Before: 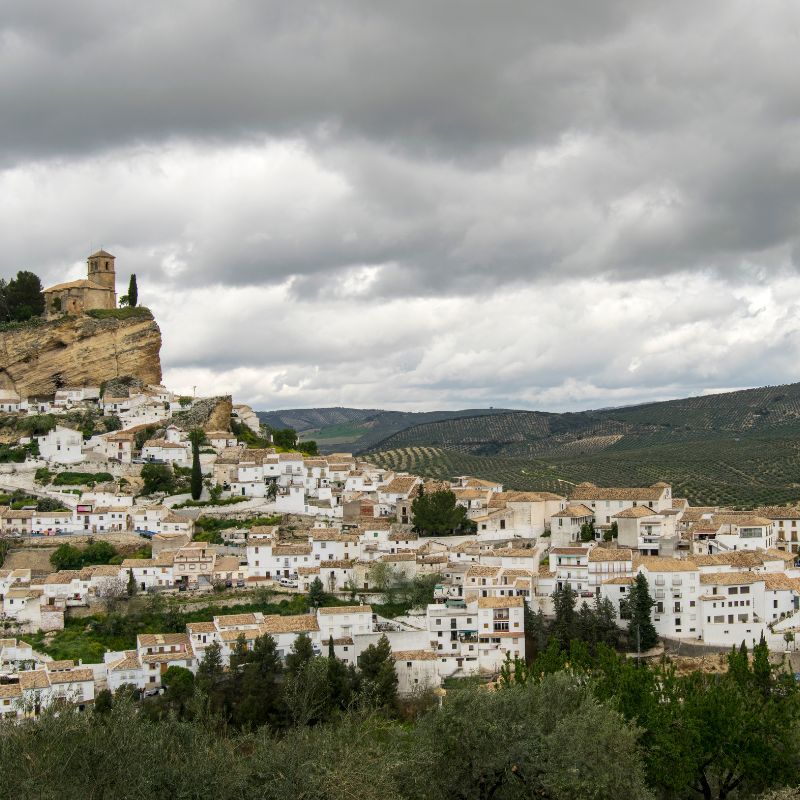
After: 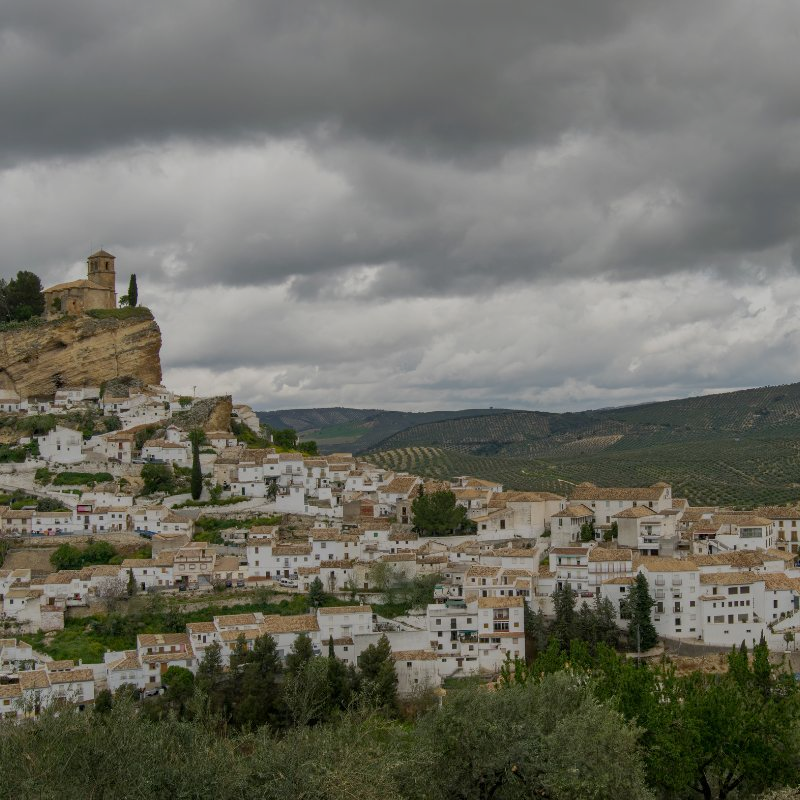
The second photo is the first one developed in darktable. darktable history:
tone equalizer: -8 EV -0.039 EV, -7 EV 0.045 EV, -6 EV -0.006 EV, -5 EV 0.004 EV, -4 EV -0.04 EV, -3 EV -0.235 EV, -2 EV -0.643 EV, -1 EV -0.96 EV, +0 EV -0.96 EV
